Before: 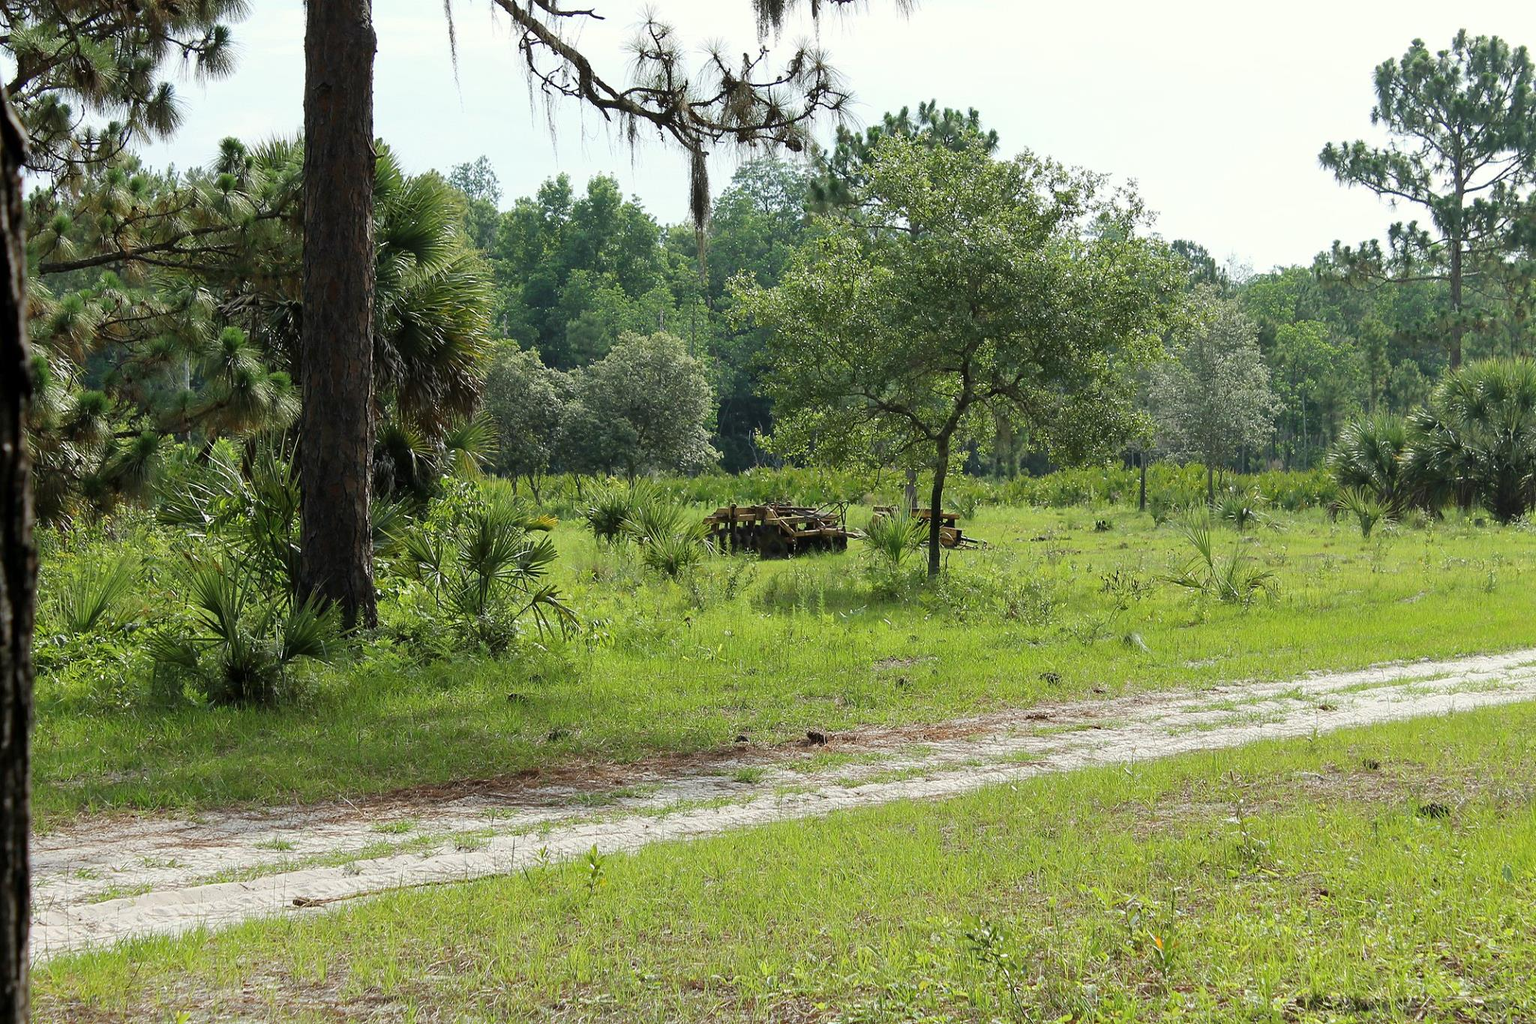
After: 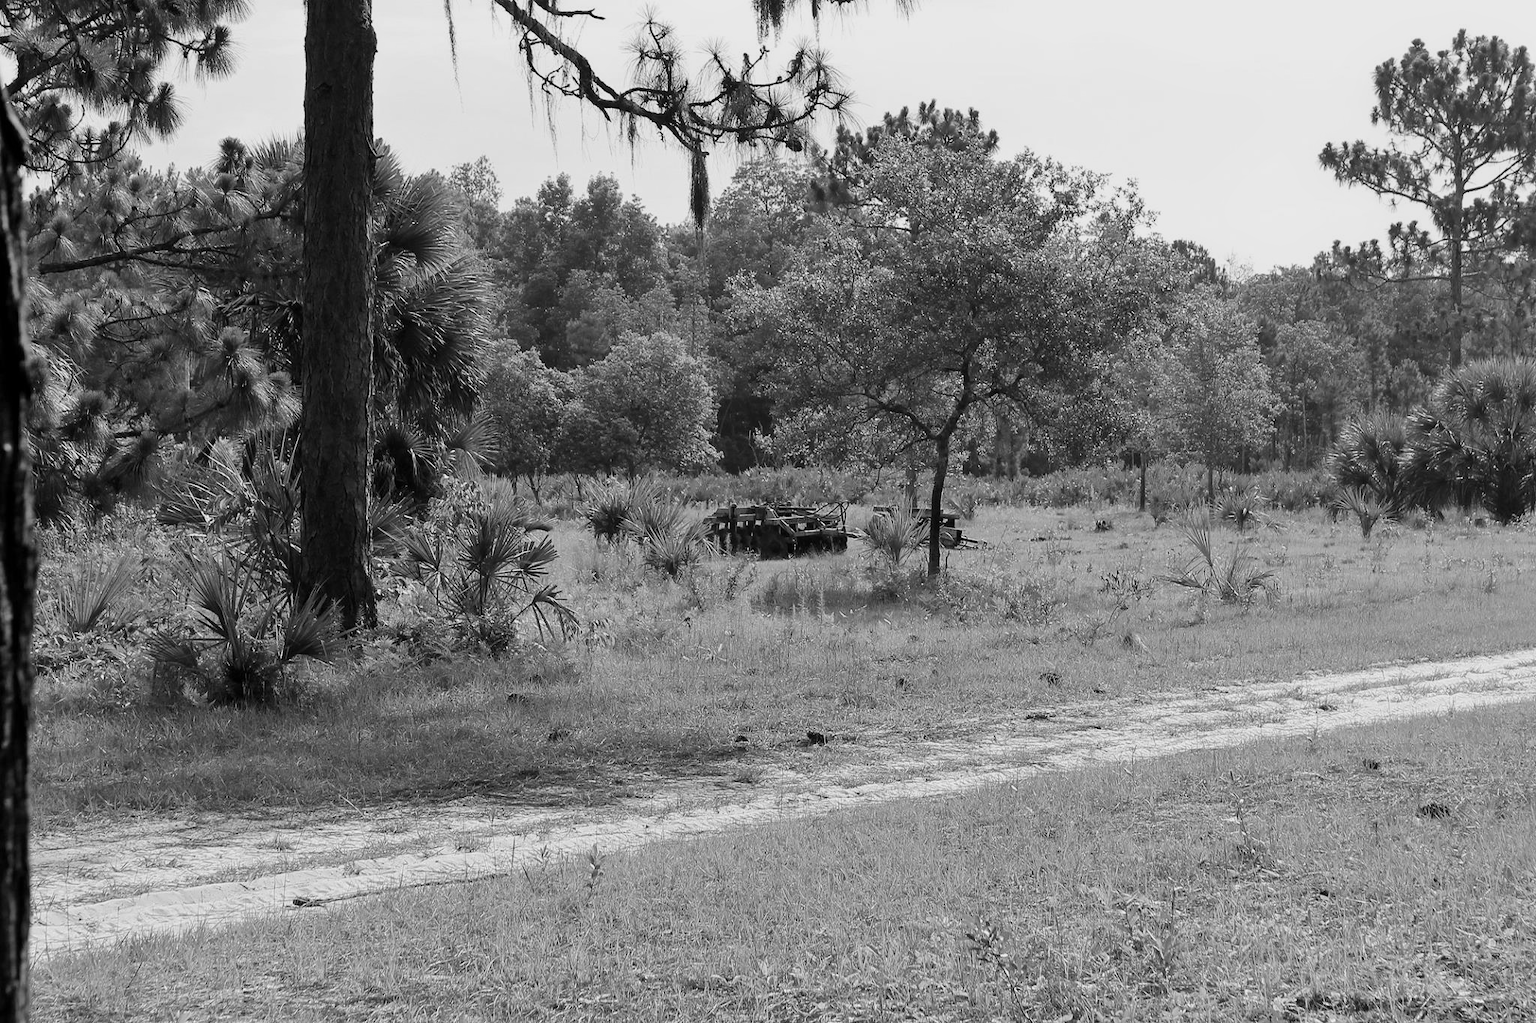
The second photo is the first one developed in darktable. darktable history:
shadows and highlights: shadows 37.27, highlights -28.18, soften with gaussian
color balance rgb: perceptual saturation grading › global saturation 30%, global vibrance 20%
contrast brightness saturation: contrast 0.11, saturation -0.17
monochrome: a 26.22, b 42.67, size 0.8
